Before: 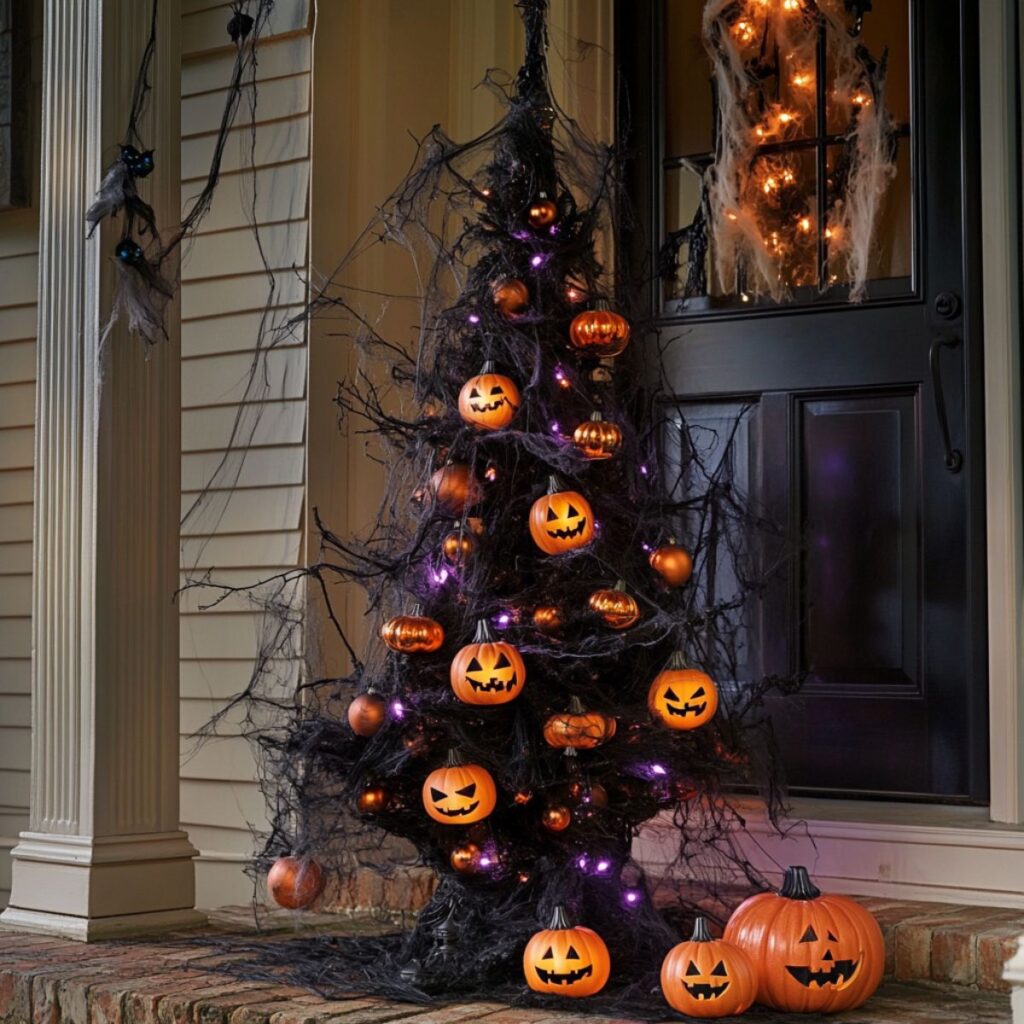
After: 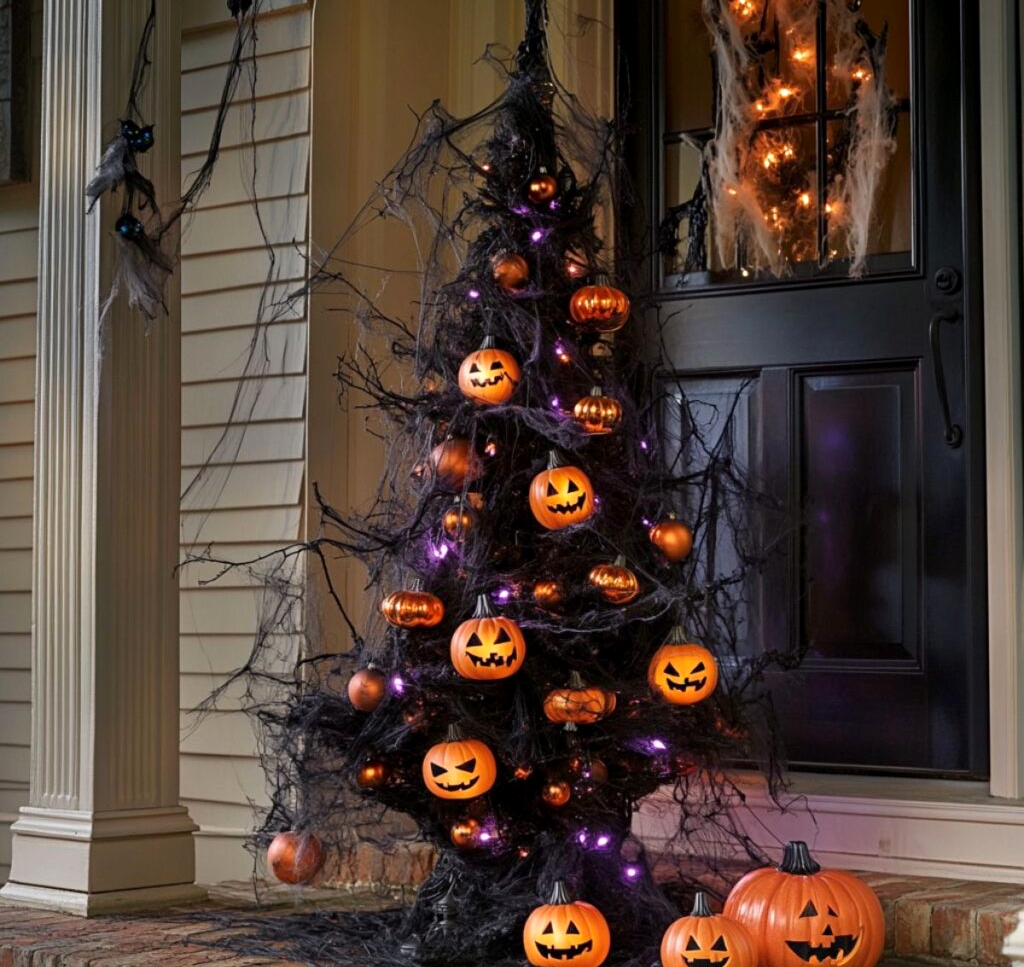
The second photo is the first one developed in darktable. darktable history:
exposure: black level correction 0.001, exposure 0.191 EV, compensate highlight preservation false
crop and rotate: top 2.479%, bottom 3.018%
